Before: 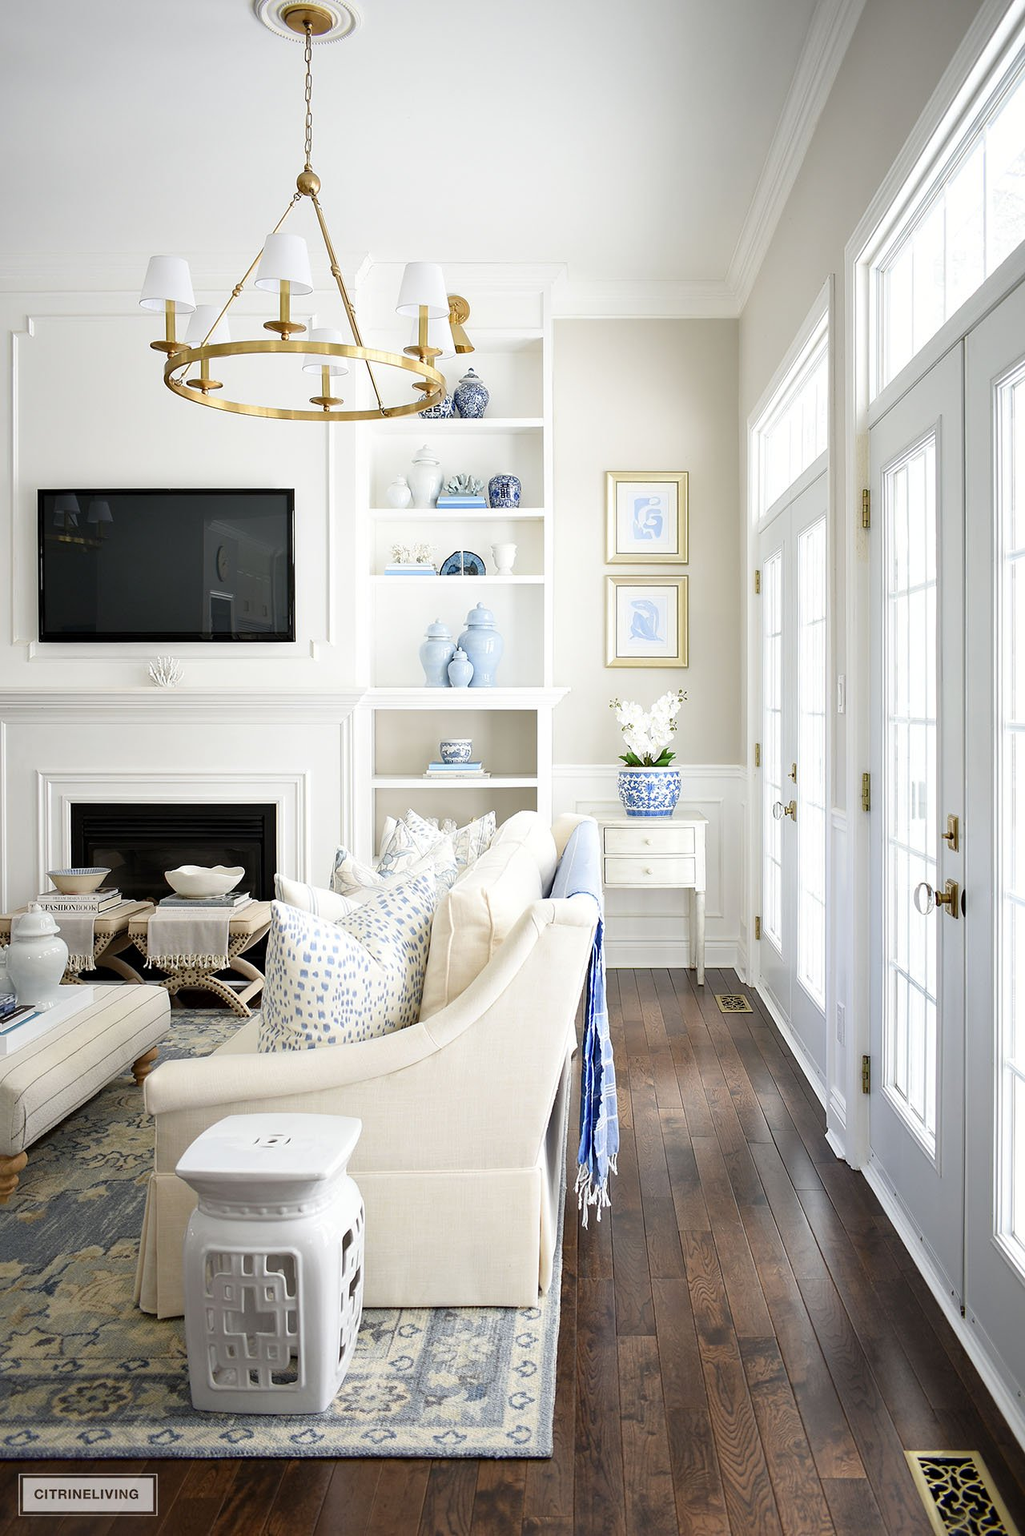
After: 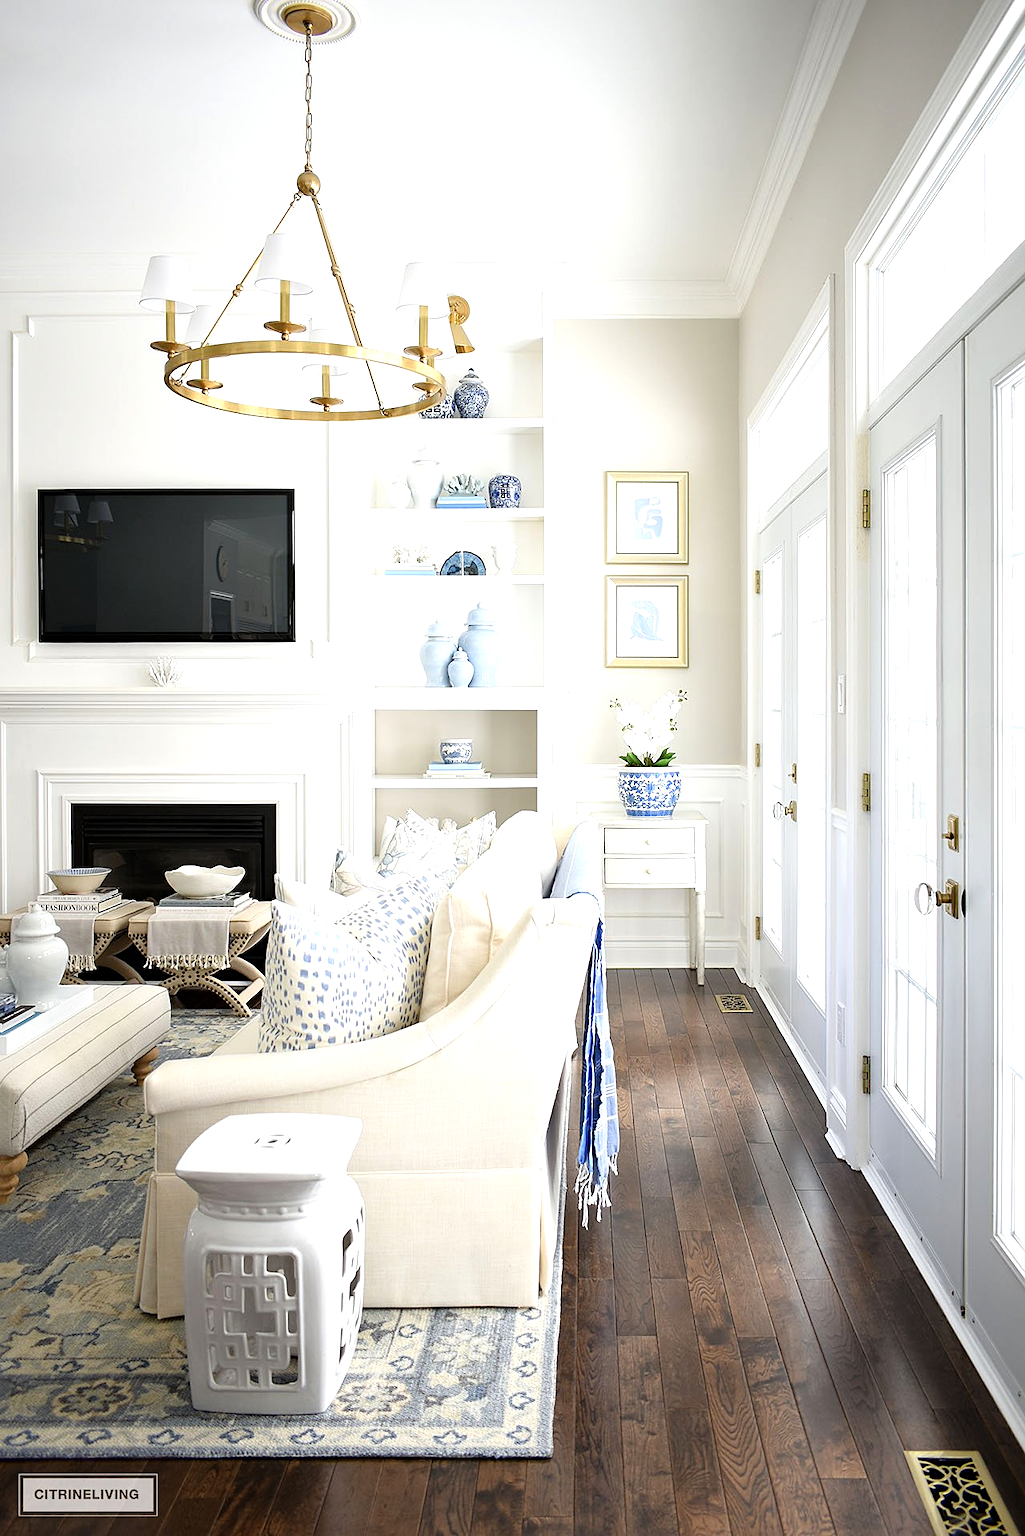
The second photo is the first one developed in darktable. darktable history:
sharpen: amount 0.213
tone equalizer: -8 EV -0.448 EV, -7 EV -0.397 EV, -6 EV -0.305 EV, -5 EV -0.23 EV, -3 EV 0.243 EV, -2 EV 0.308 EV, -1 EV 0.376 EV, +0 EV 0.427 EV
